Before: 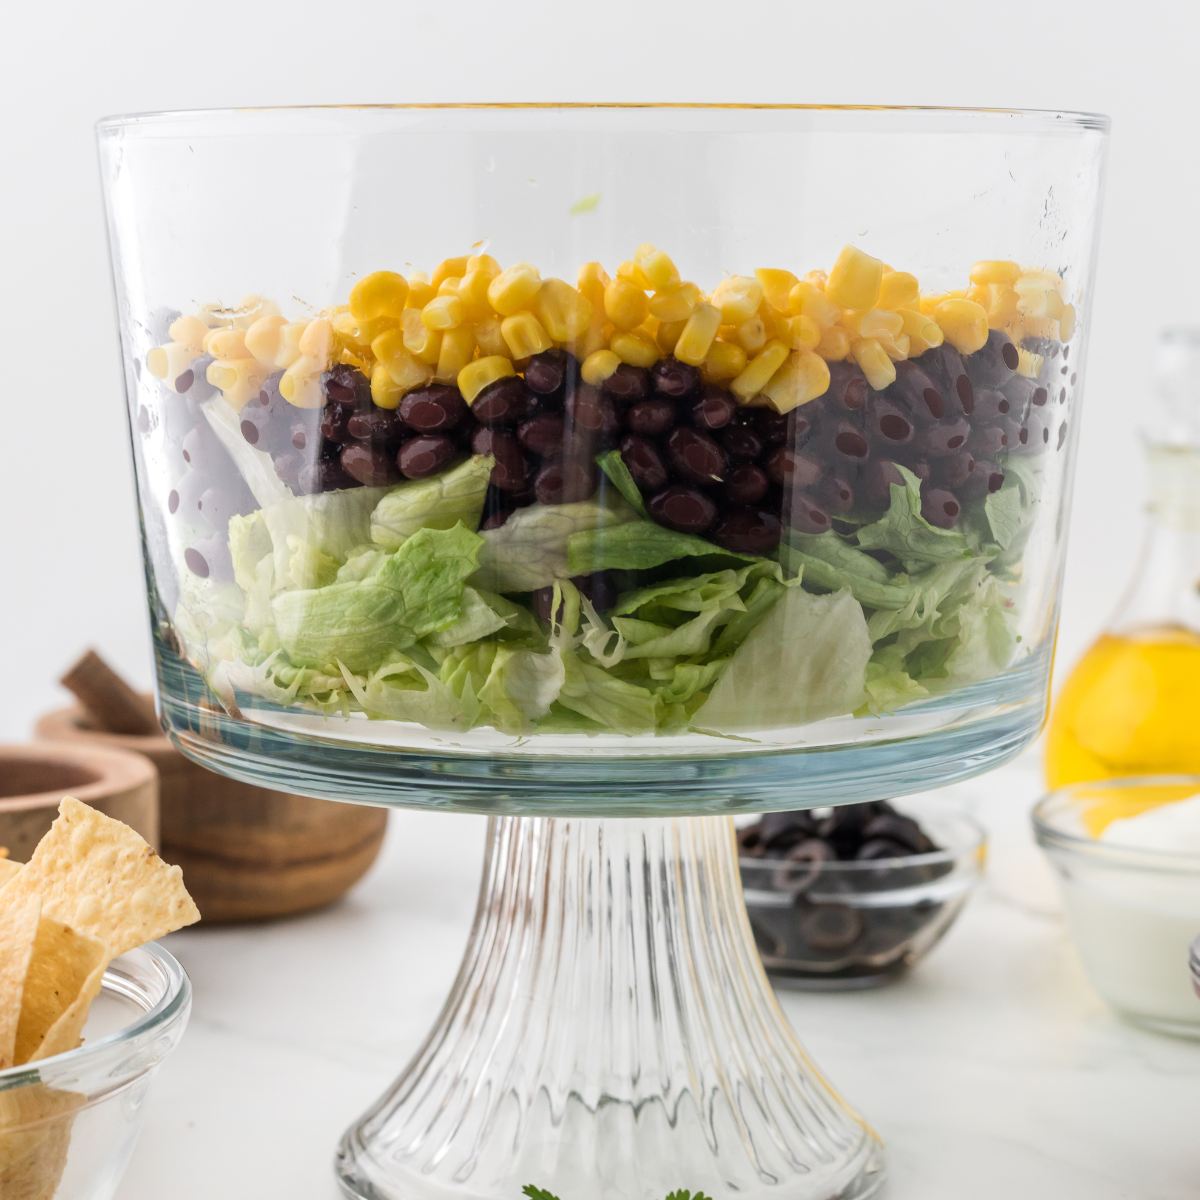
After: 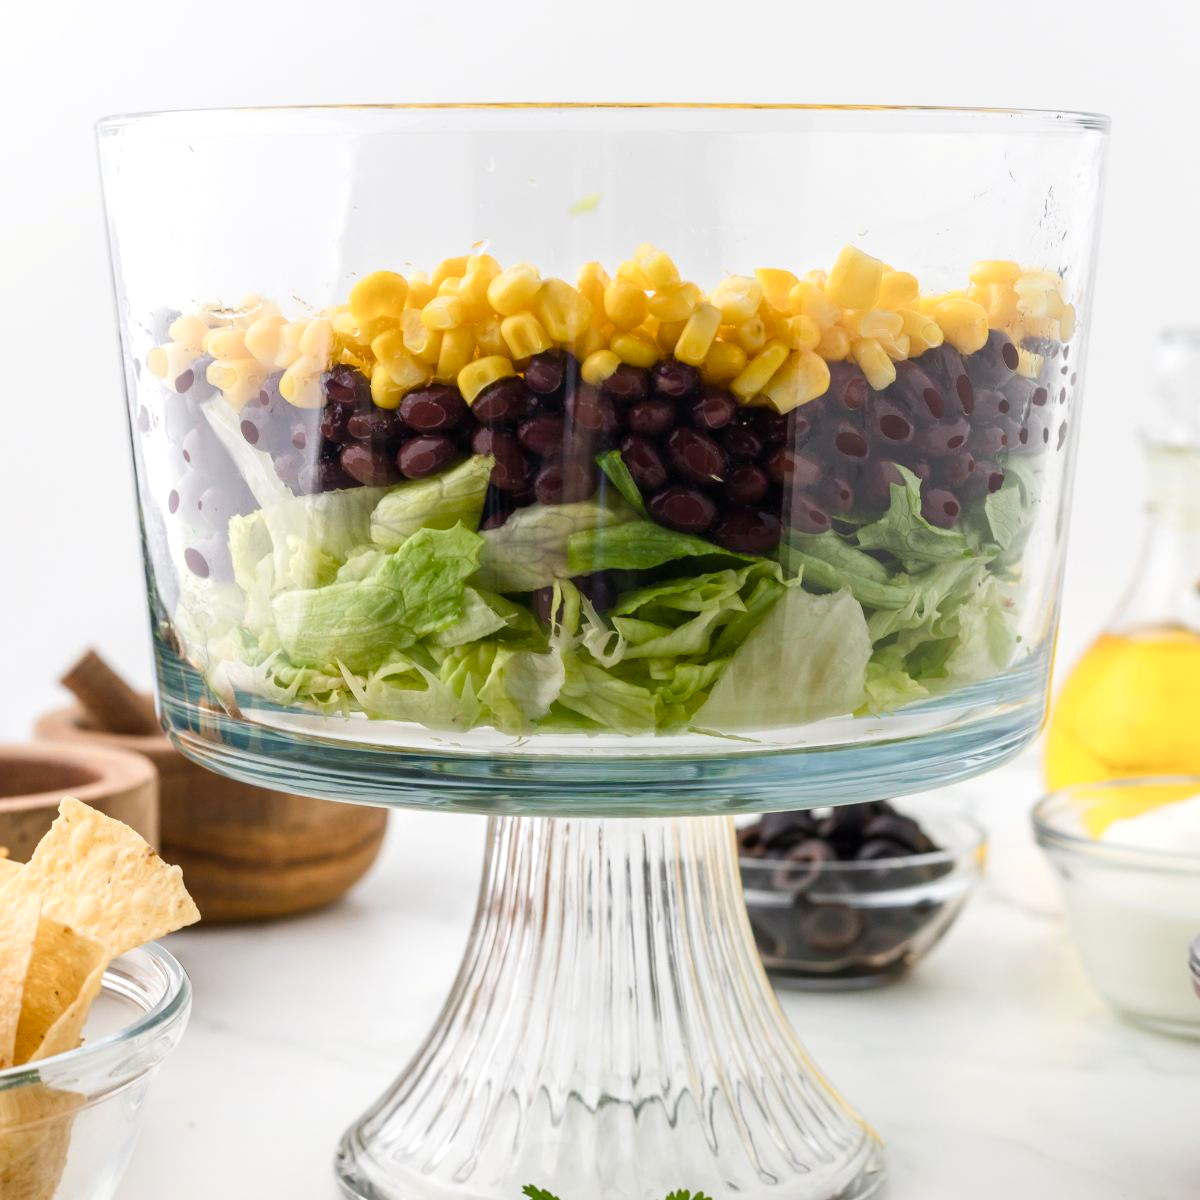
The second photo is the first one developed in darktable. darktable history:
color balance rgb "[modern colors]": linear chroma grading › shadows 32%, linear chroma grading › global chroma -2%, linear chroma grading › mid-tones 4%, perceptual saturation grading › global saturation -2%, perceptual saturation grading › highlights -8%, perceptual saturation grading › mid-tones 8%, perceptual saturation grading › shadows 4%, perceptual brilliance grading › highlights 8%, perceptual brilliance grading › mid-tones 4%, perceptual brilliance grading › shadows 2%, global vibrance 16%, saturation formula JzAzBz (2021)
